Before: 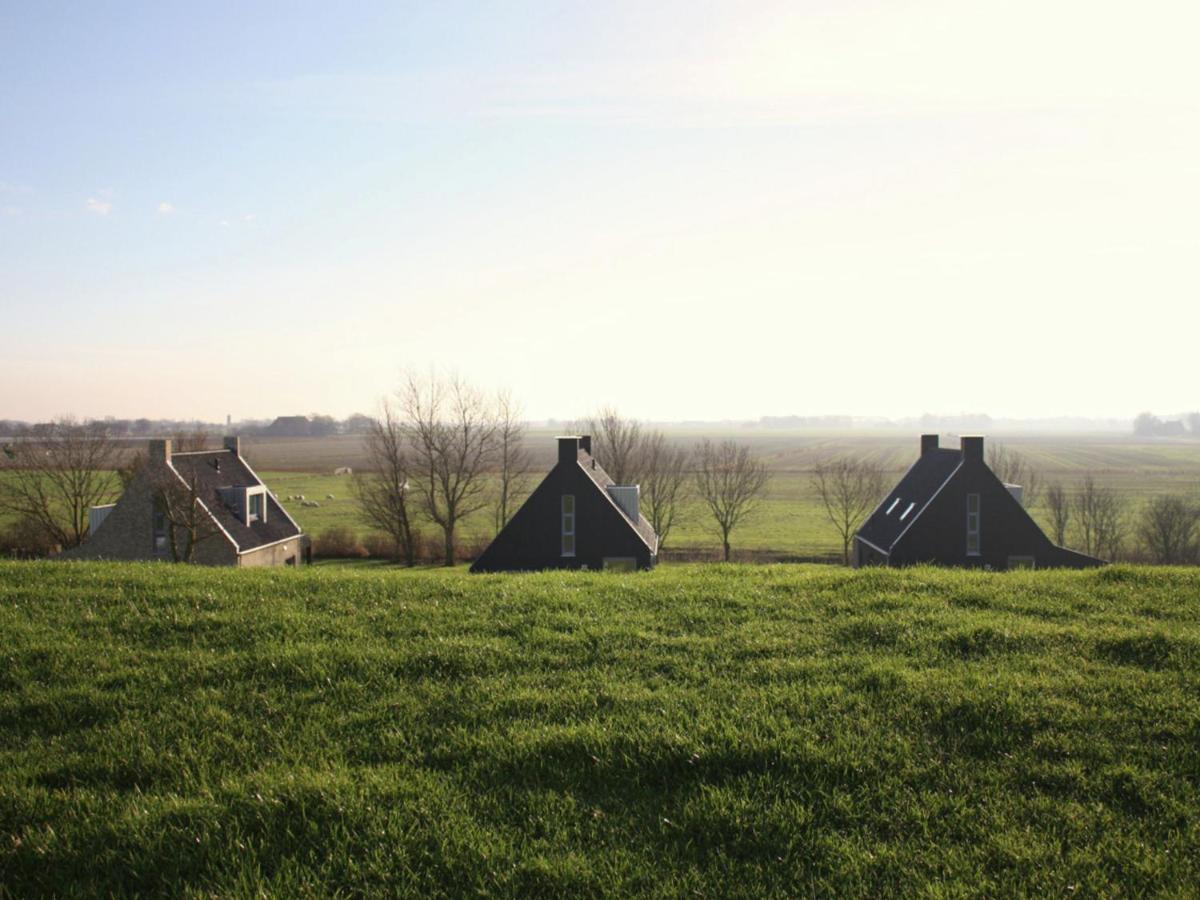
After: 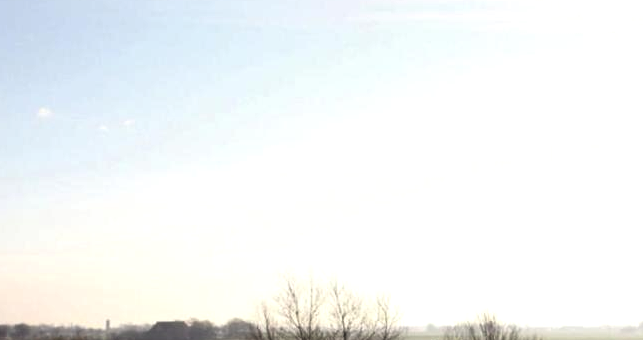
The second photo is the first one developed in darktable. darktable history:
levels: levels [0.101, 0.578, 0.953]
crop: left 10.121%, top 10.631%, right 36.218%, bottom 51.526%
